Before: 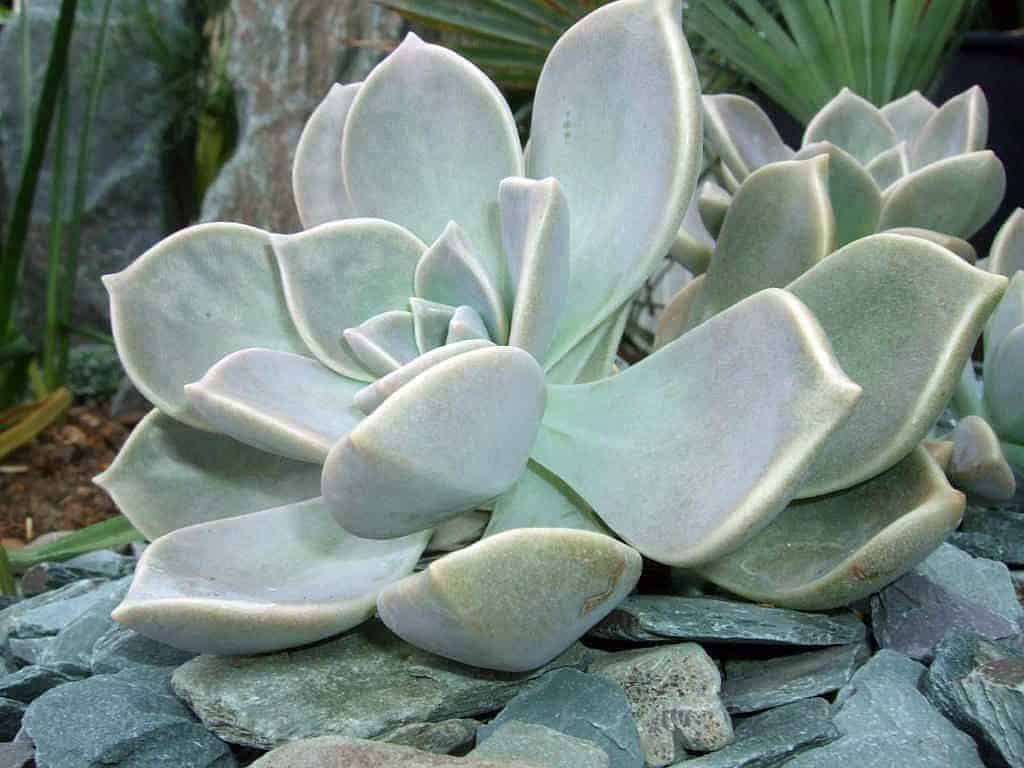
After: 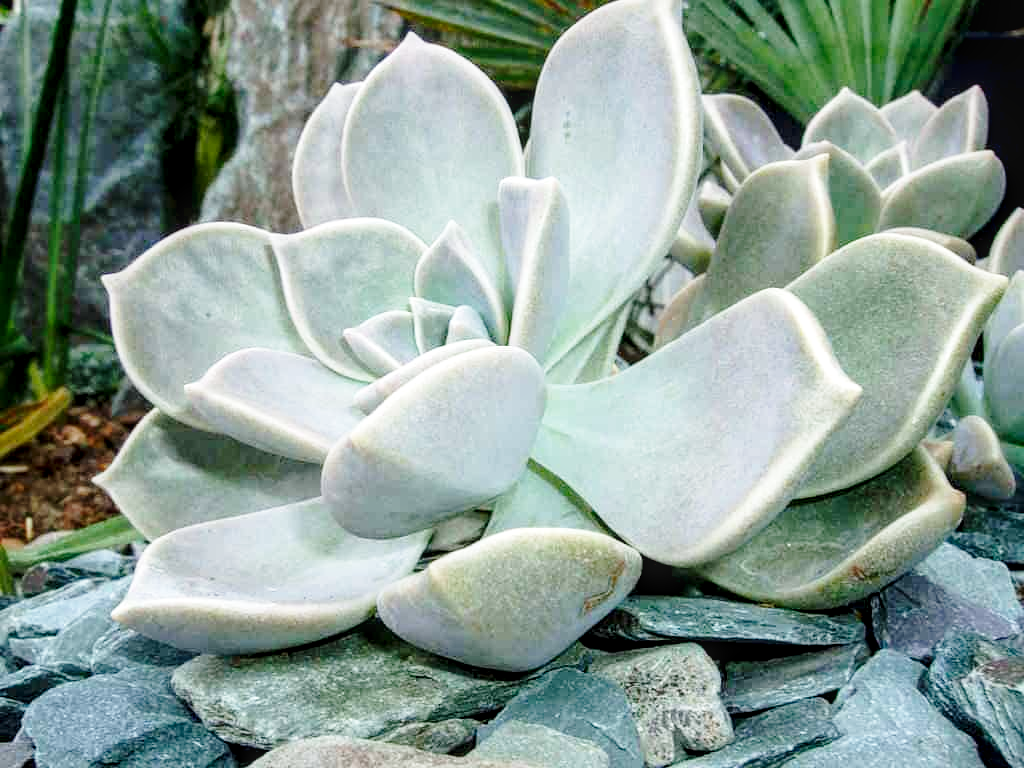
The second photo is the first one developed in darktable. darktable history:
local contrast: on, module defaults
exposure: black level correction 0.009, exposure -0.159 EV, compensate highlight preservation false
base curve: curves: ch0 [(0, 0) (0.028, 0.03) (0.121, 0.232) (0.46, 0.748) (0.859, 0.968) (1, 1)], preserve colors none
